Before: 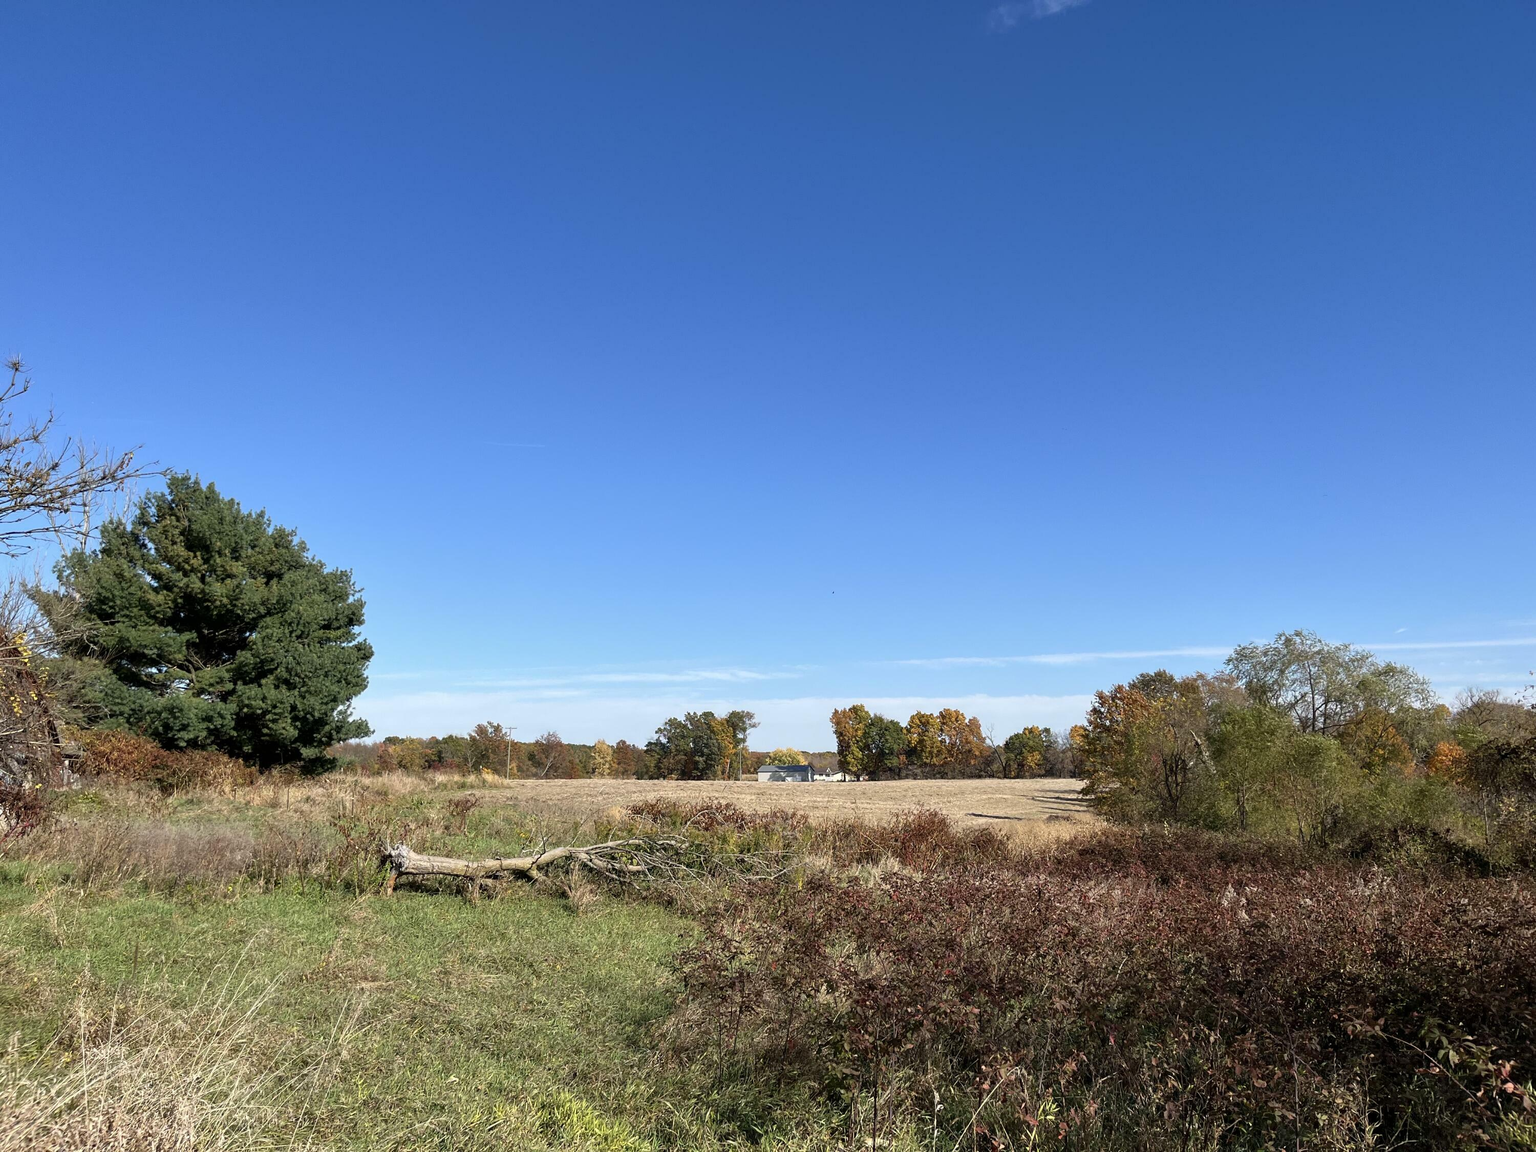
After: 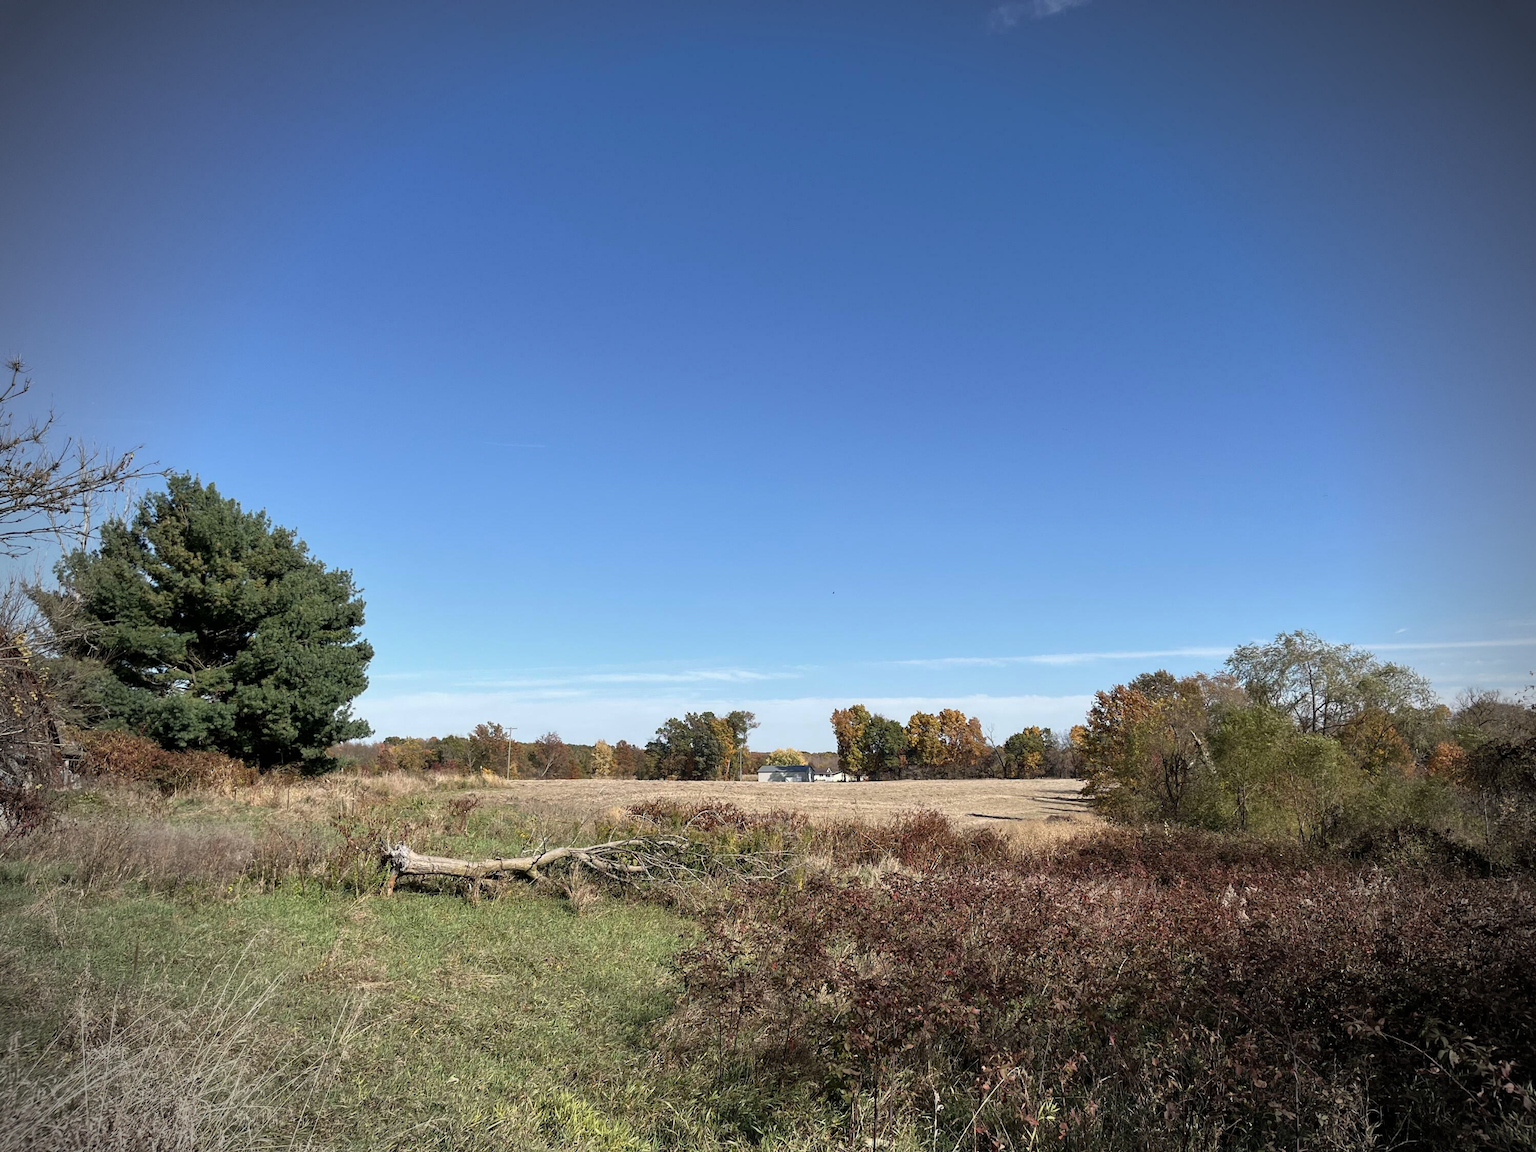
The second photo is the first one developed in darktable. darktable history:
vignetting: fall-off start 75%, brightness -0.692, width/height ratio 1.084
color correction: saturation 0.8
